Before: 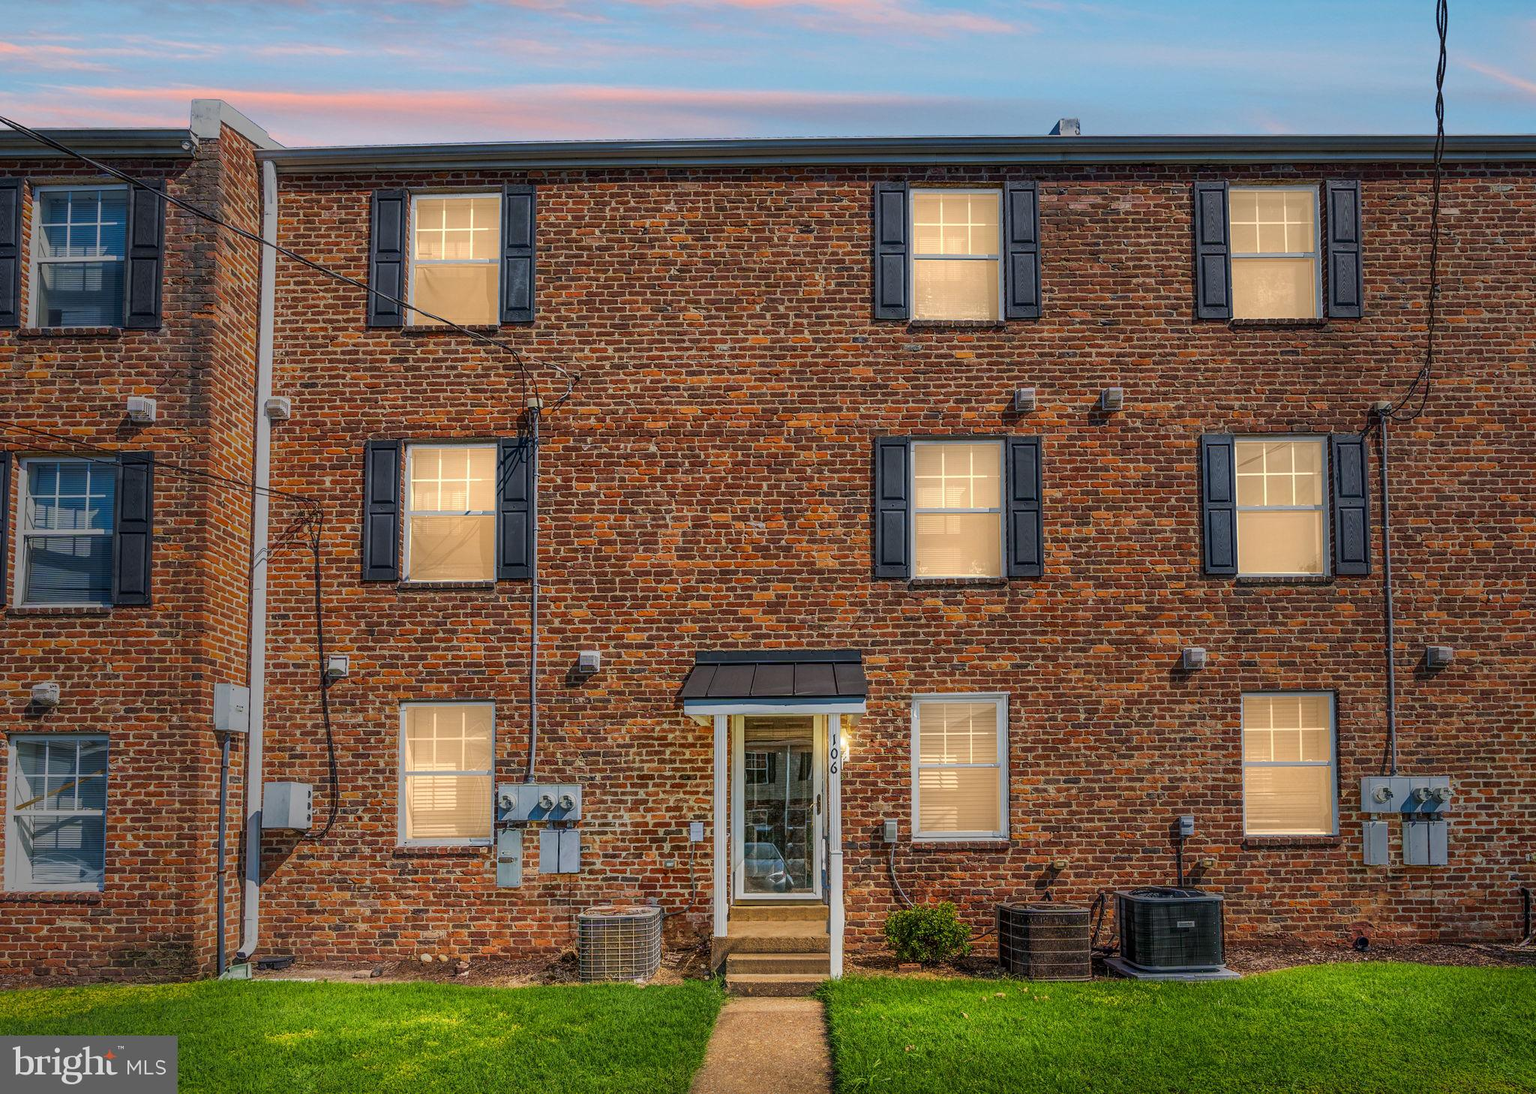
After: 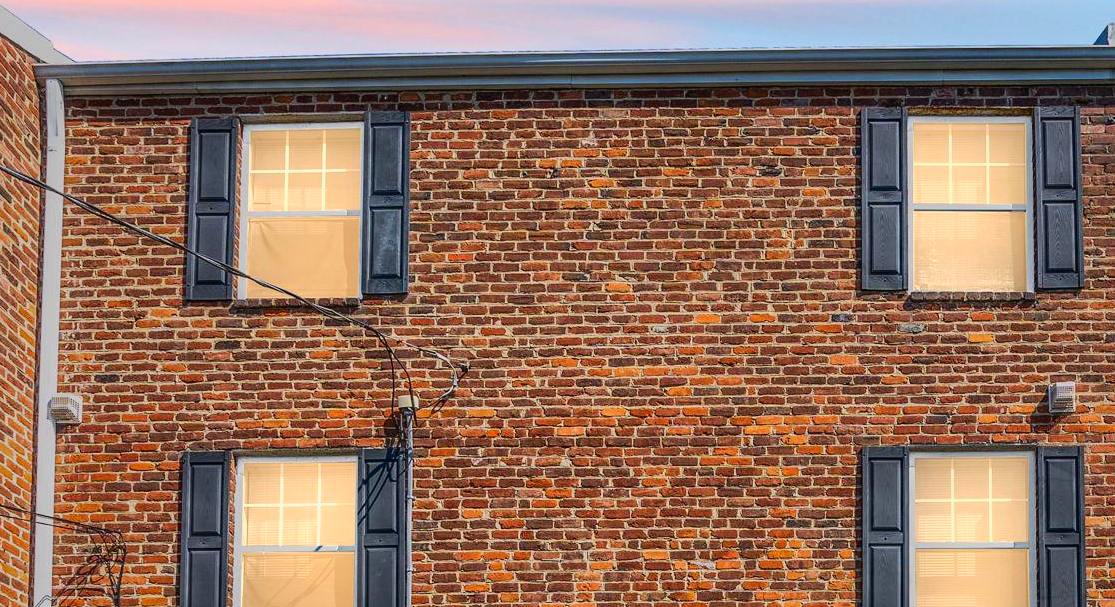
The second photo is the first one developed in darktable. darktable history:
crop: left 14.906%, top 9.287%, right 30.65%, bottom 49.062%
tone curve: curves: ch0 [(0, 0.012) (0.093, 0.11) (0.345, 0.425) (0.457, 0.562) (0.628, 0.738) (0.839, 0.909) (0.998, 0.978)]; ch1 [(0, 0) (0.437, 0.408) (0.472, 0.47) (0.502, 0.497) (0.527, 0.523) (0.568, 0.577) (0.62, 0.66) (0.669, 0.748) (0.859, 0.899) (1, 1)]; ch2 [(0, 0) (0.33, 0.301) (0.421, 0.443) (0.473, 0.498) (0.509, 0.502) (0.535, 0.545) (0.549, 0.576) (0.644, 0.703) (1, 1)], color space Lab, linked channels, preserve colors none
